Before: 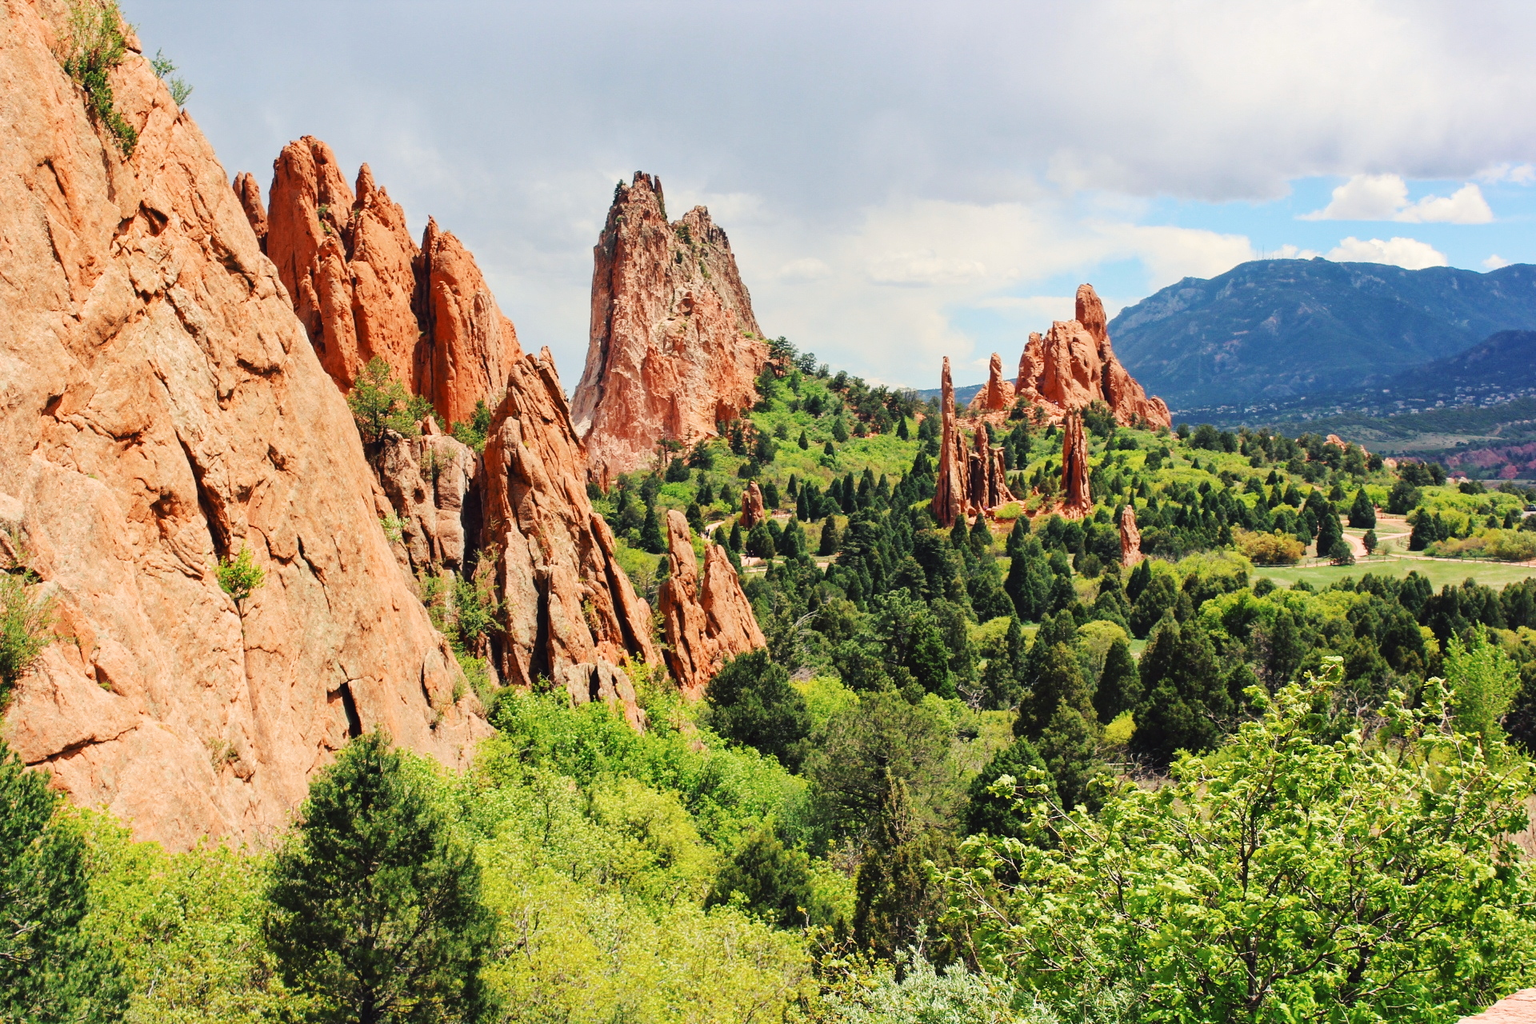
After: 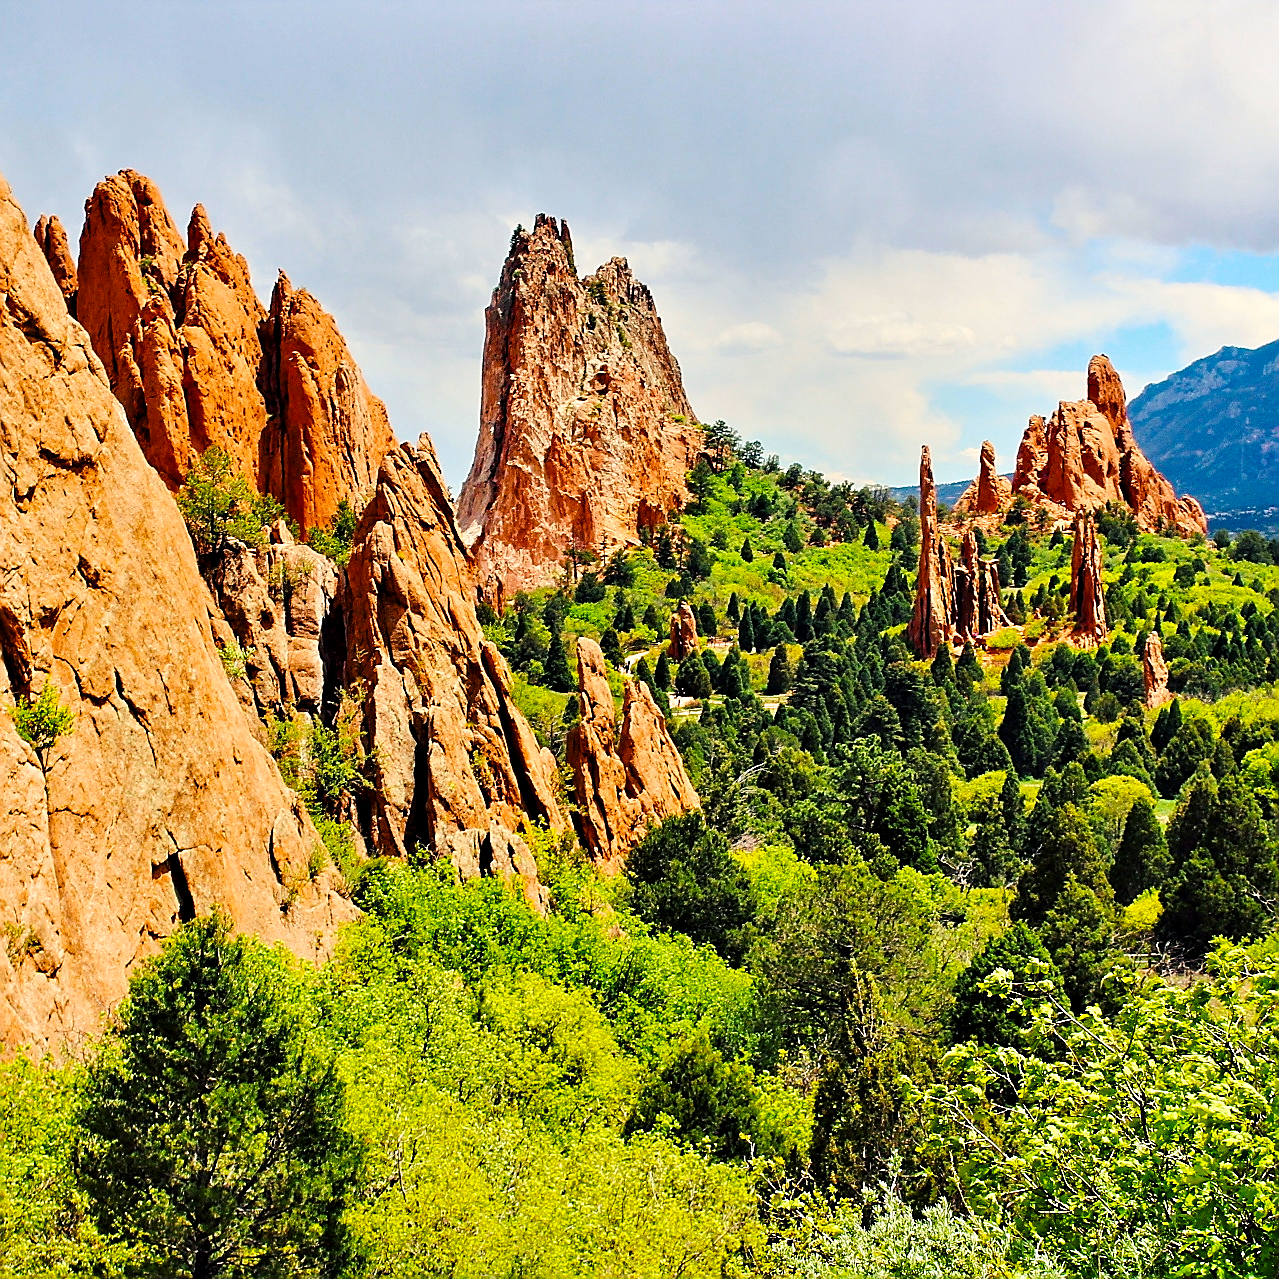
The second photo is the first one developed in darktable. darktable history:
color balance rgb: linear chroma grading › global chroma 15%, perceptual saturation grading › global saturation 30%
exposure: compensate highlight preservation false
contrast equalizer: y [[0.531, 0.548, 0.559, 0.557, 0.544, 0.527], [0.5 ×6], [0.5 ×6], [0 ×6], [0 ×6]]
crop and rotate: left 13.409%, right 19.924%
sharpen: radius 1.4, amount 1.25, threshold 0.7
